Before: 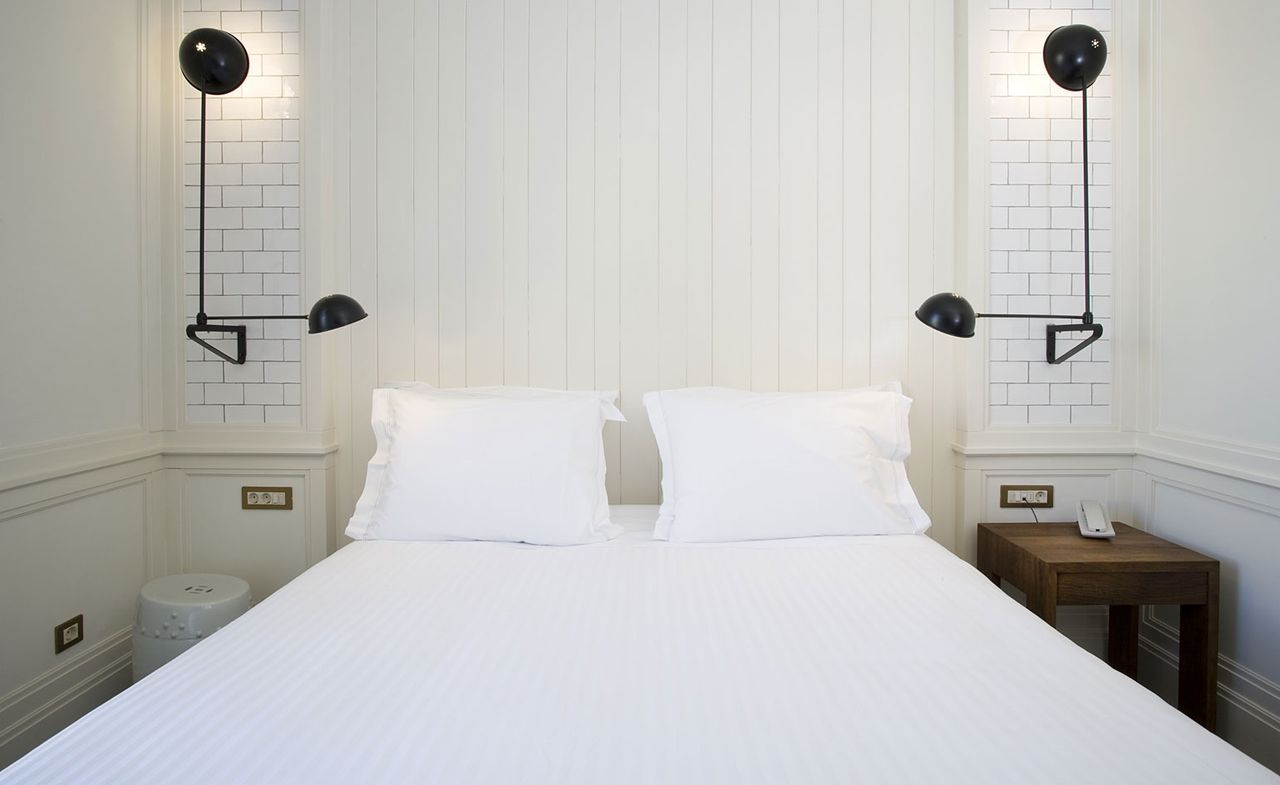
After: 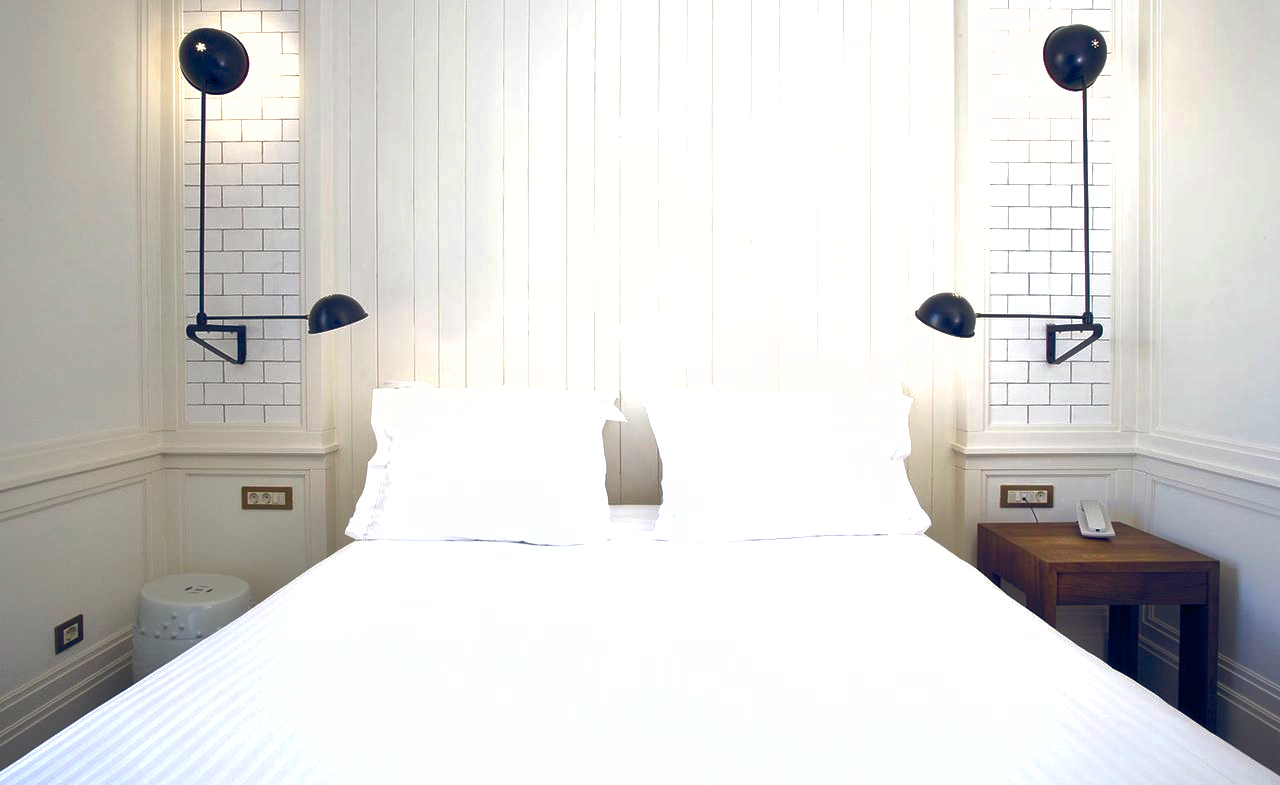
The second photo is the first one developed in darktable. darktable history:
shadows and highlights: on, module defaults
color balance rgb: power › chroma 0.299%, power › hue 23.52°, global offset › luminance 0.367%, global offset › chroma 0.203%, global offset › hue 255.52°, perceptual saturation grading › global saturation 44.434%, perceptual saturation grading › highlights -50.507%, perceptual saturation grading › shadows 30.368%, perceptual brilliance grading › highlights 18.404%, perceptual brilliance grading › mid-tones 31.817%, perceptual brilliance grading › shadows -31.701%, global vibrance 14.537%
